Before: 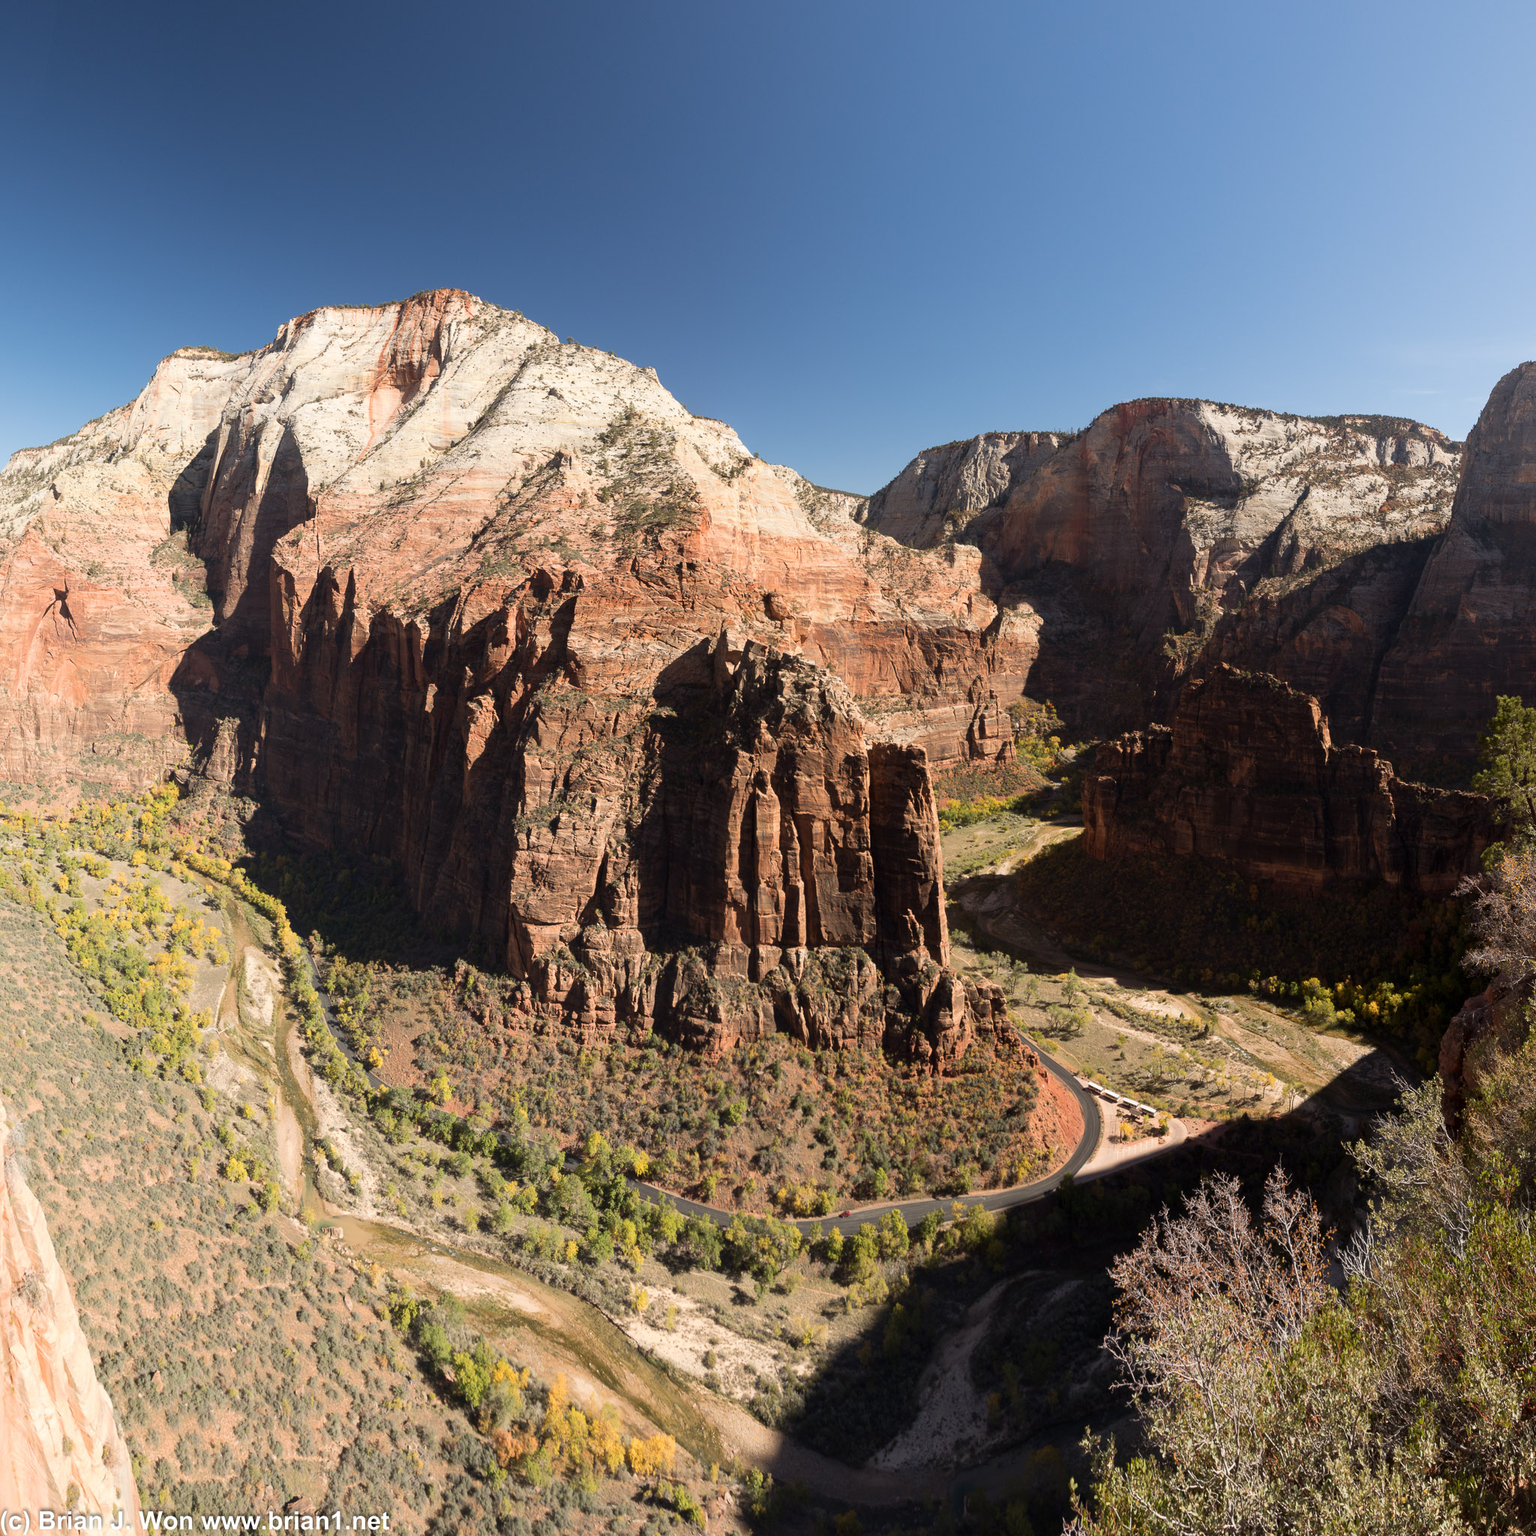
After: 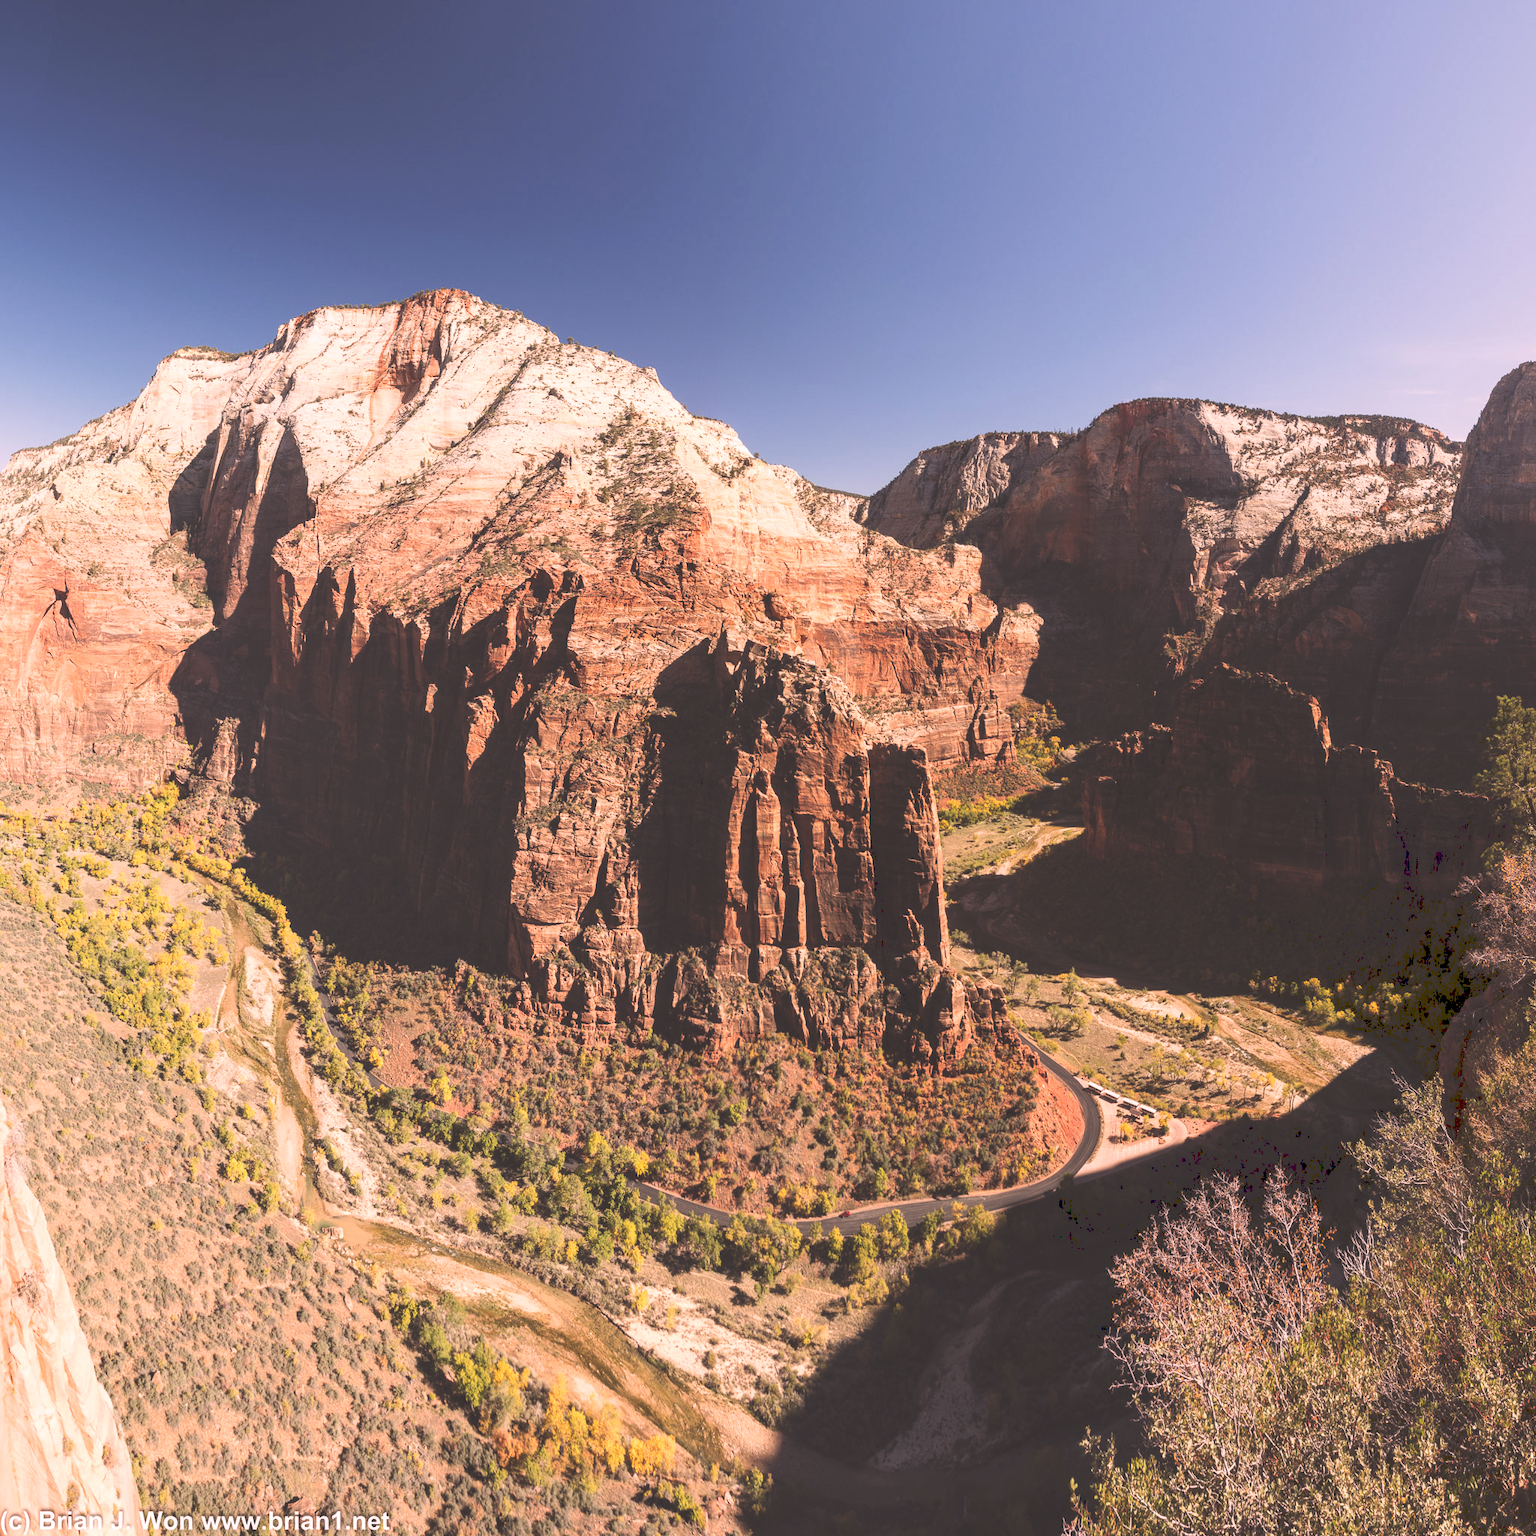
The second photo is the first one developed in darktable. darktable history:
tone curve: curves: ch0 [(0, 0) (0.003, 0.224) (0.011, 0.229) (0.025, 0.234) (0.044, 0.242) (0.069, 0.249) (0.1, 0.256) (0.136, 0.265) (0.177, 0.285) (0.224, 0.304) (0.277, 0.337) (0.335, 0.385) (0.399, 0.435) (0.468, 0.507) (0.543, 0.59) (0.623, 0.674) (0.709, 0.763) (0.801, 0.852) (0.898, 0.931) (1, 1)], preserve colors none
local contrast: on, module defaults
color correction: highlights a* 14.52, highlights b* 4.84
exposure: black level correction 0.001, compensate highlight preservation false
